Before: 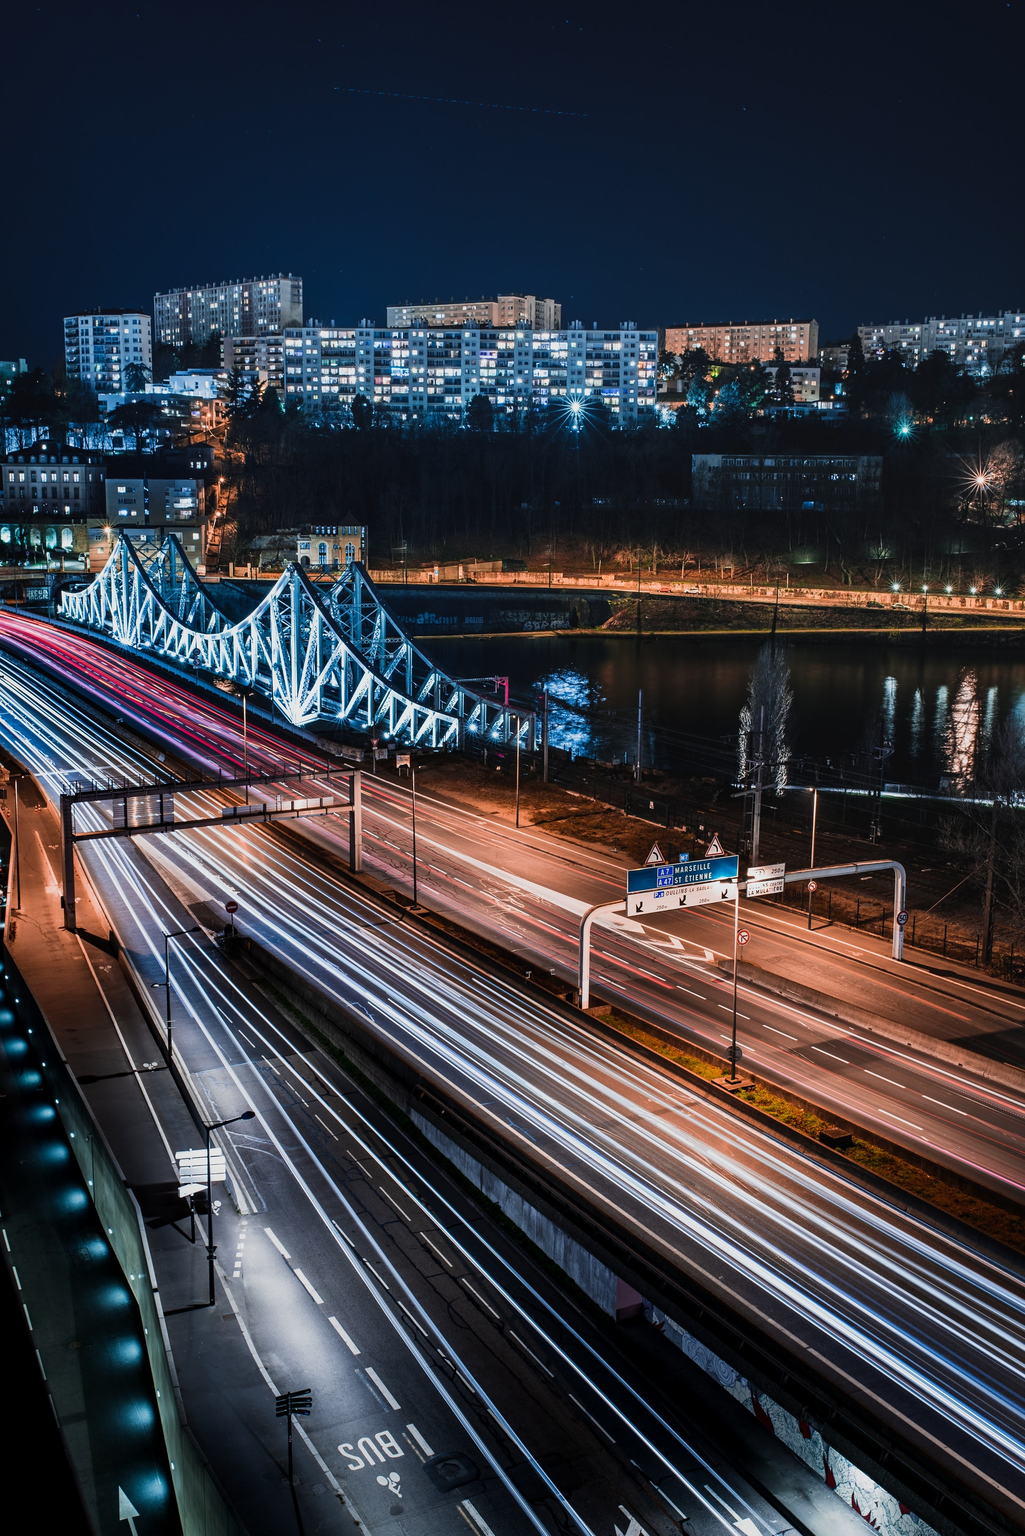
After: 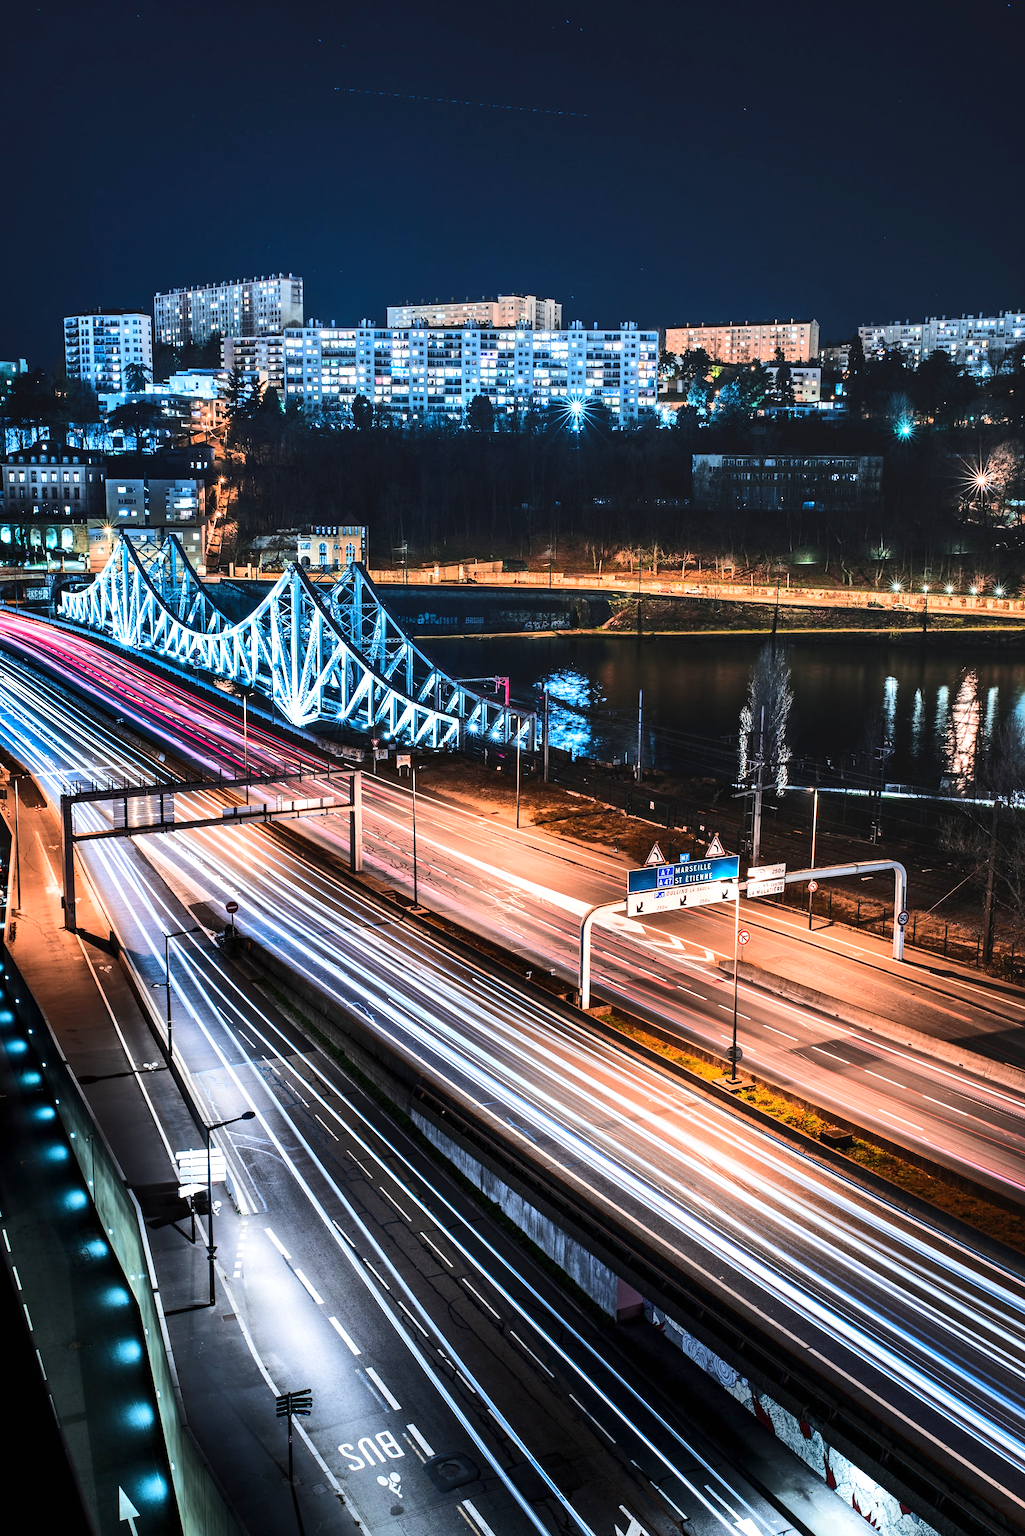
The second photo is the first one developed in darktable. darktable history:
exposure: black level correction 0, exposure 0.7 EV, compensate exposure bias true, compensate highlight preservation false
rgb curve: curves: ch0 [(0, 0) (0.284, 0.292) (0.505, 0.644) (1, 1)]; ch1 [(0, 0) (0.284, 0.292) (0.505, 0.644) (1, 1)]; ch2 [(0, 0) (0.284, 0.292) (0.505, 0.644) (1, 1)], compensate middle gray true
